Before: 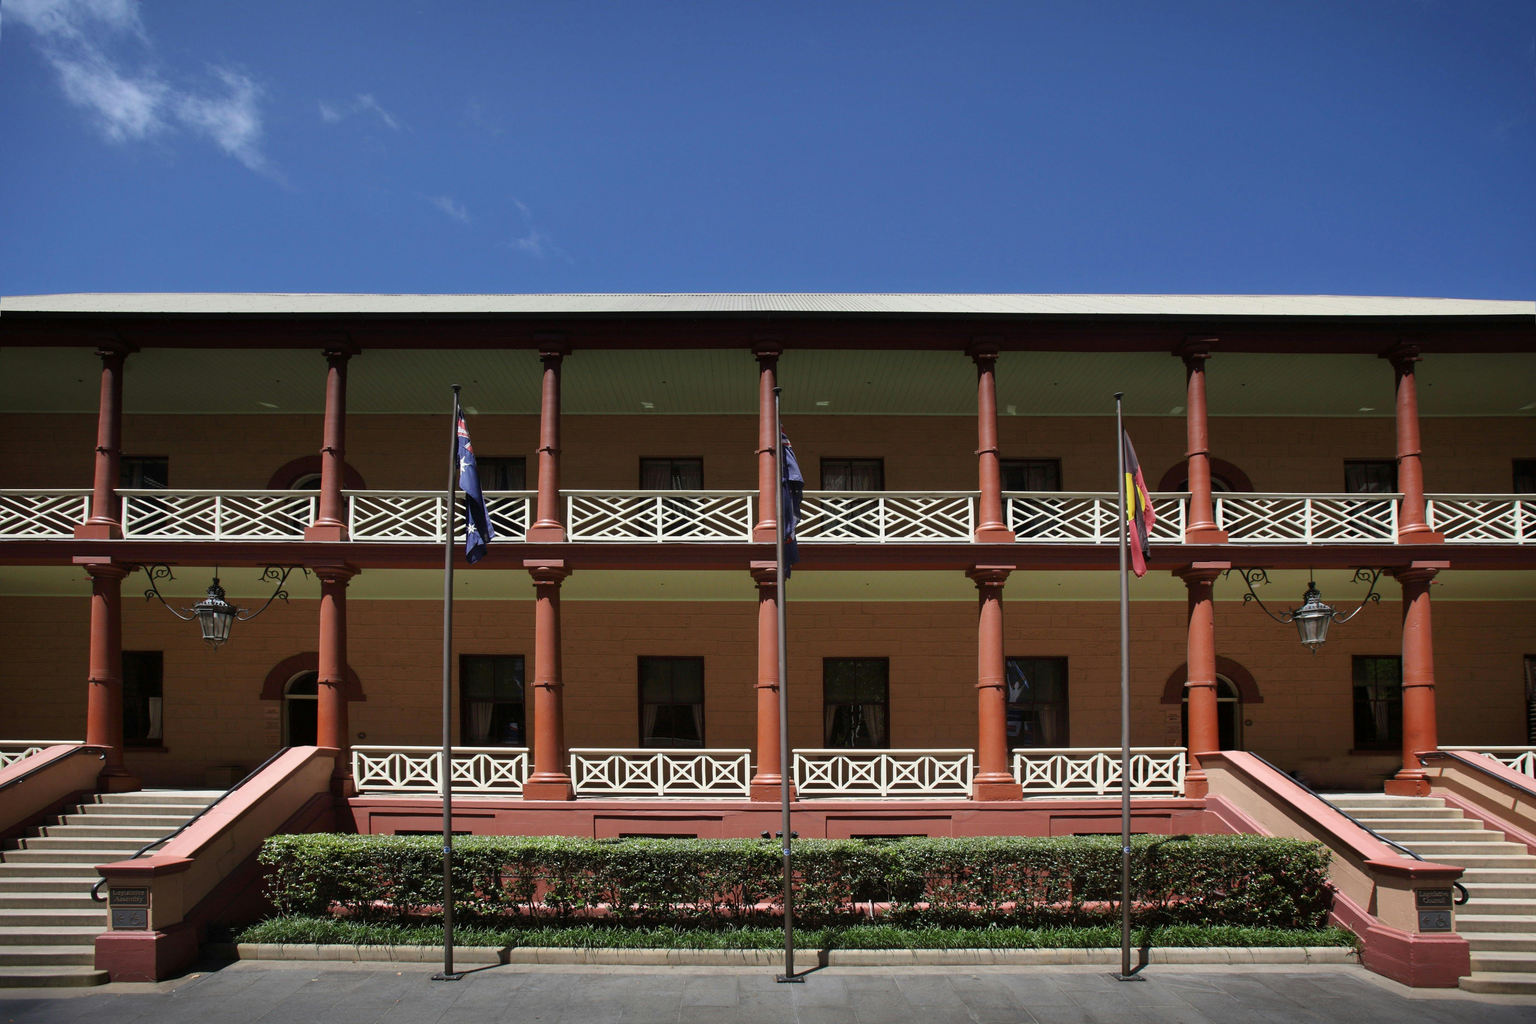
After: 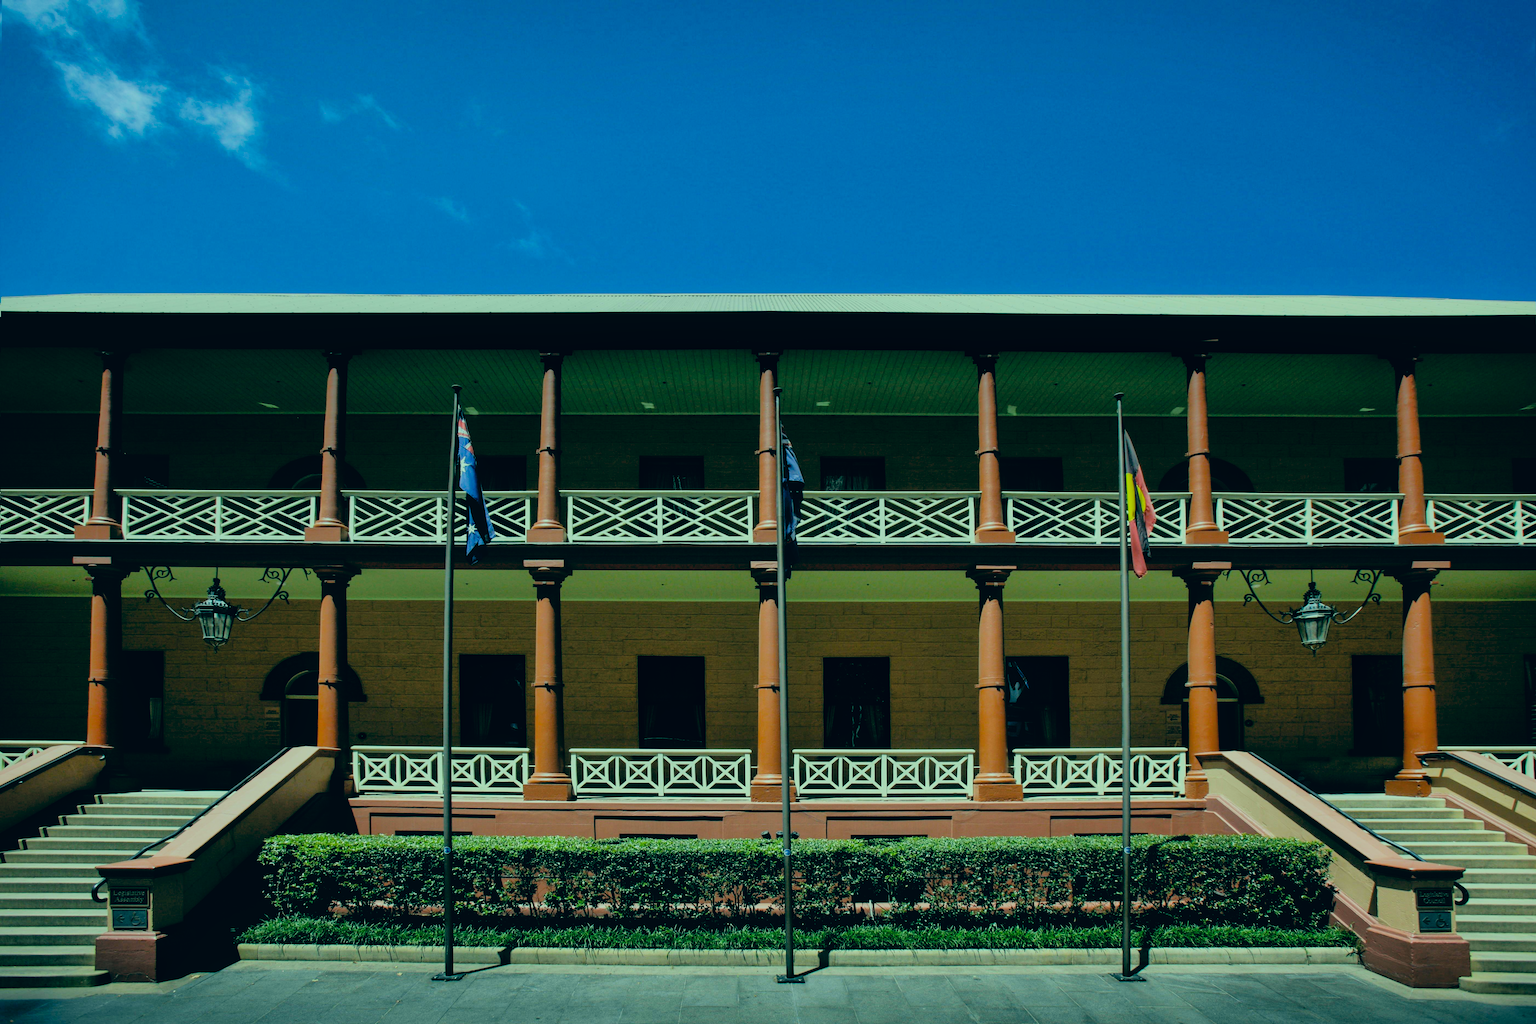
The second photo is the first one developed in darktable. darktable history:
color correction: highlights a* -19.42, highlights b* 9.8, shadows a* -20.65, shadows b* -10.26
local contrast: highlights 100%, shadows 99%, detail 119%, midtone range 0.2
shadows and highlights: on, module defaults
color balance rgb: perceptual saturation grading › global saturation 31.192%, global vibrance 9.487%
filmic rgb: black relative exposure -5.02 EV, white relative exposure 4 EV, hardness 2.88, contrast 1.3, highlights saturation mix -30.58%
